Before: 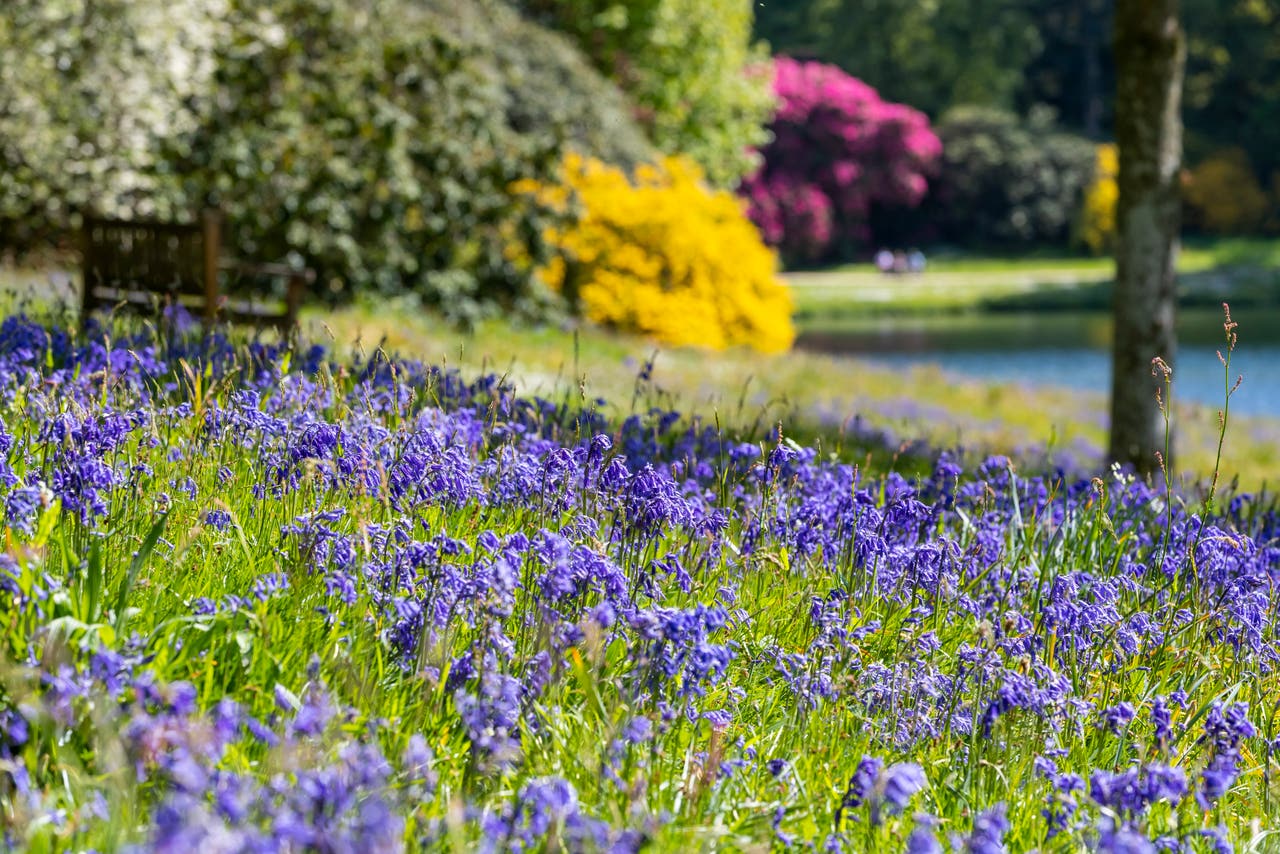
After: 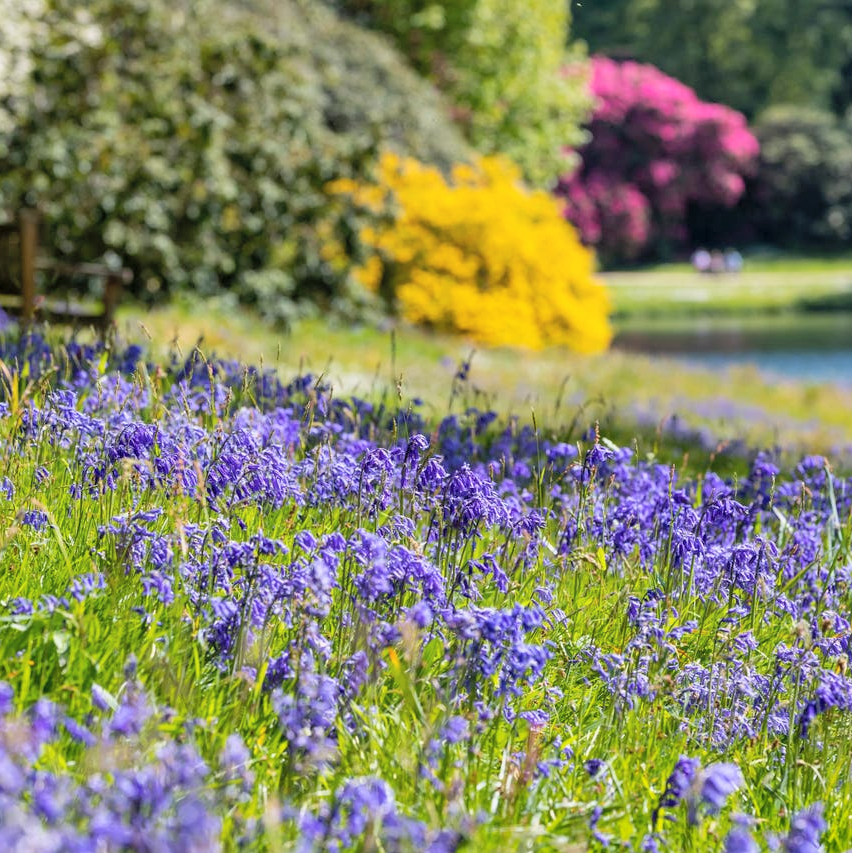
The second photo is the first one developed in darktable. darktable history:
crop and rotate: left 14.309%, right 19.115%
shadows and highlights: low approximation 0.01, soften with gaussian
exposure: black level correction 0.002, exposure -0.102 EV, compensate highlight preservation false
contrast brightness saturation: brightness 0.141
